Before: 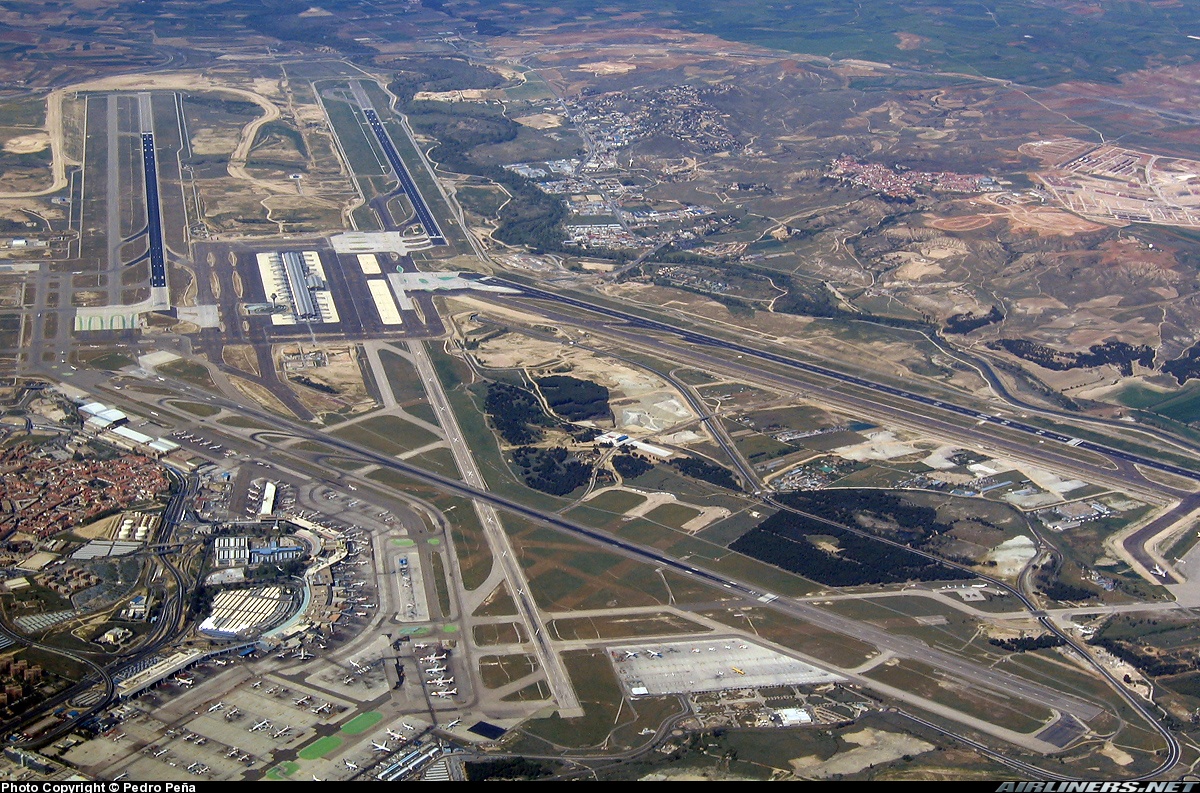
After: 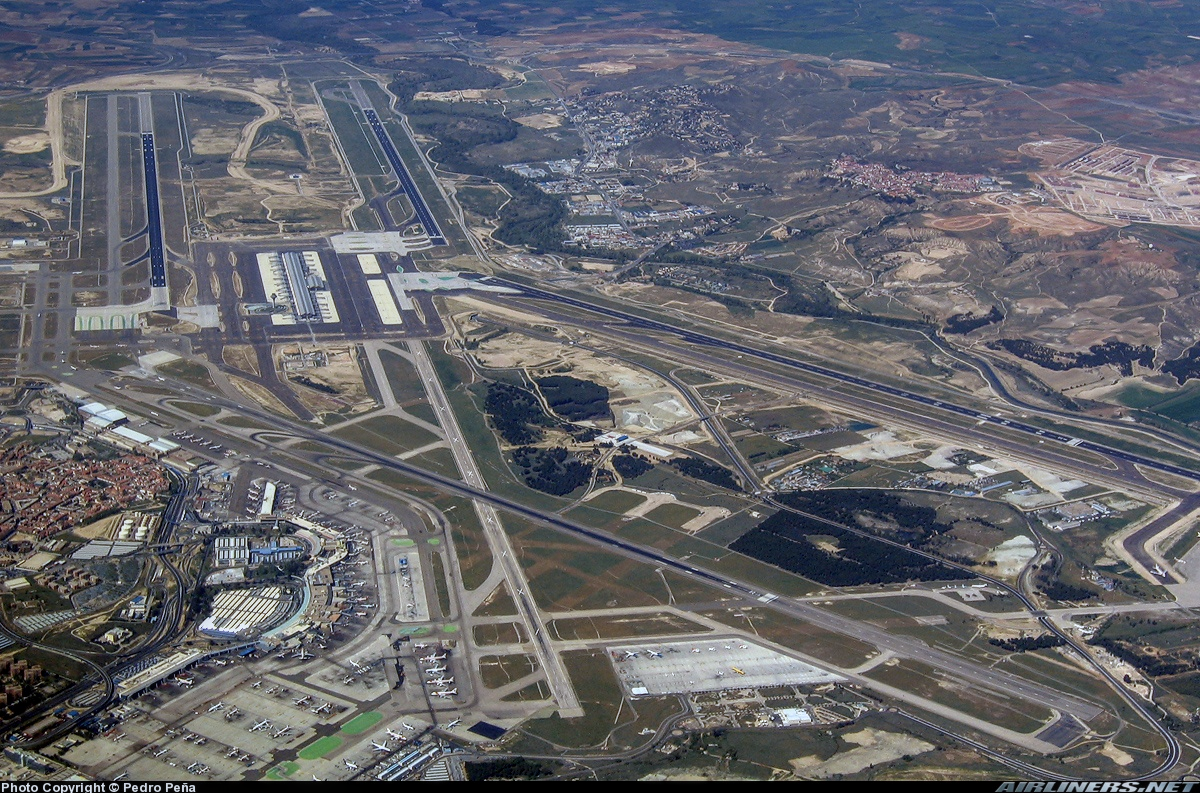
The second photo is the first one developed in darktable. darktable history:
local contrast: on, module defaults
graduated density: on, module defaults
white balance: red 0.967, blue 1.049
contrast equalizer: octaves 7, y [[0.6 ×6], [0.55 ×6], [0 ×6], [0 ×6], [0 ×6]], mix -0.2
